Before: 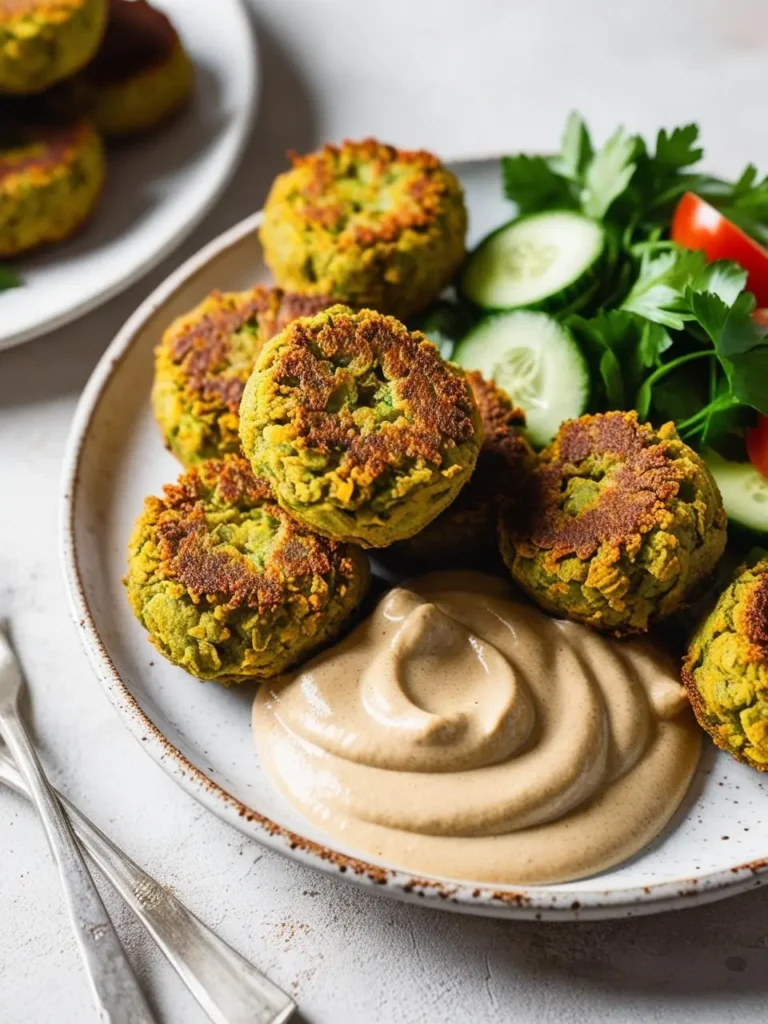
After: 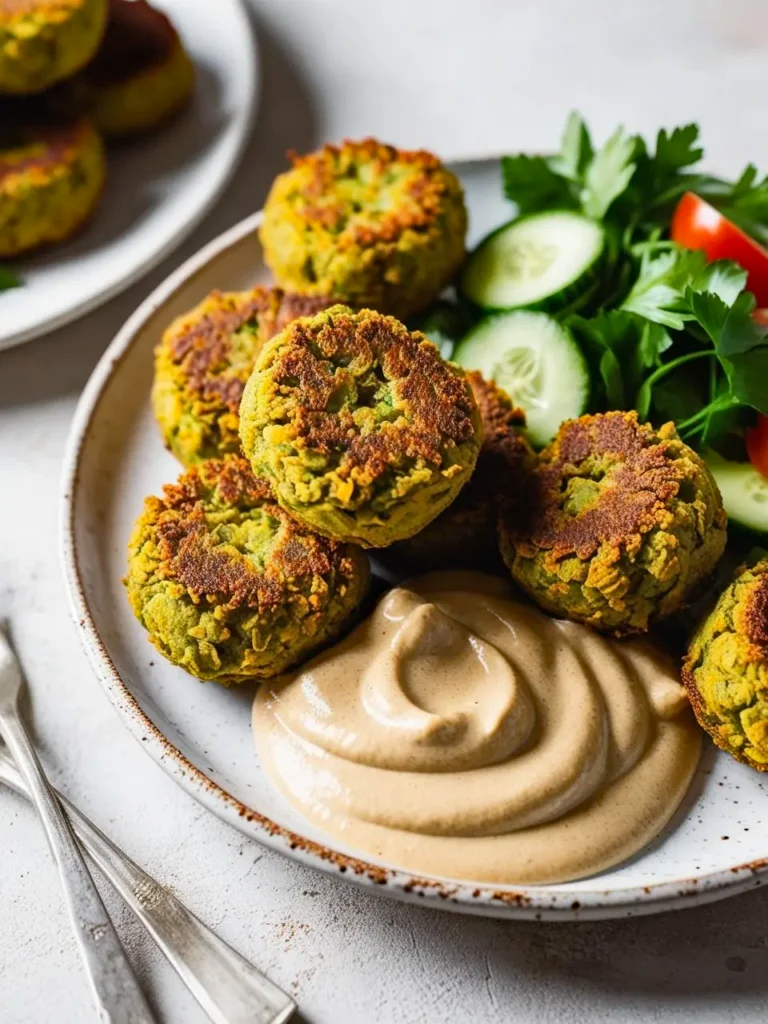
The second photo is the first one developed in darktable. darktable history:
exposure: compensate highlight preservation false
tone curve: curves: ch0 [(0, 0) (0.003, 0.003) (0.011, 0.011) (0.025, 0.025) (0.044, 0.044) (0.069, 0.068) (0.1, 0.099) (0.136, 0.134) (0.177, 0.175) (0.224, 0.222) (0.277, 0.274) (0.335, 0.331) (0.399, 0.395) (0.468, 0.463) (0.543, 0.554) (0.623, 0.632) (0.709, 0.716) (0.801, 0.805) (0.898, 0.9) (1, 1)], color space Lab, independent channels, preserve colors none
haze removal: compatibility mode true, adaptive false
